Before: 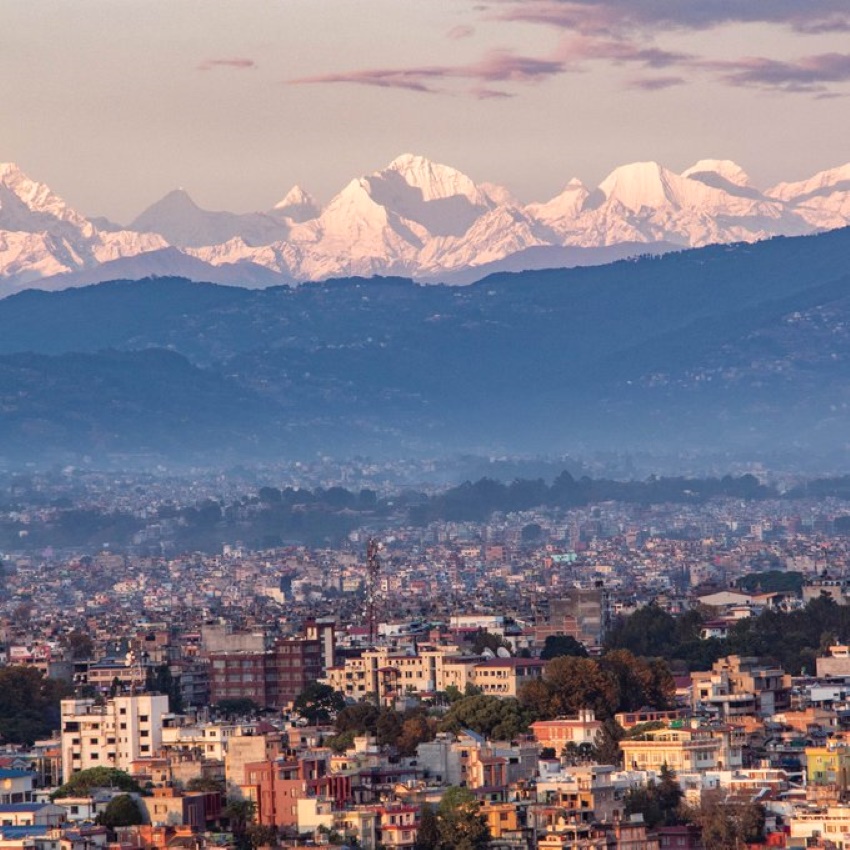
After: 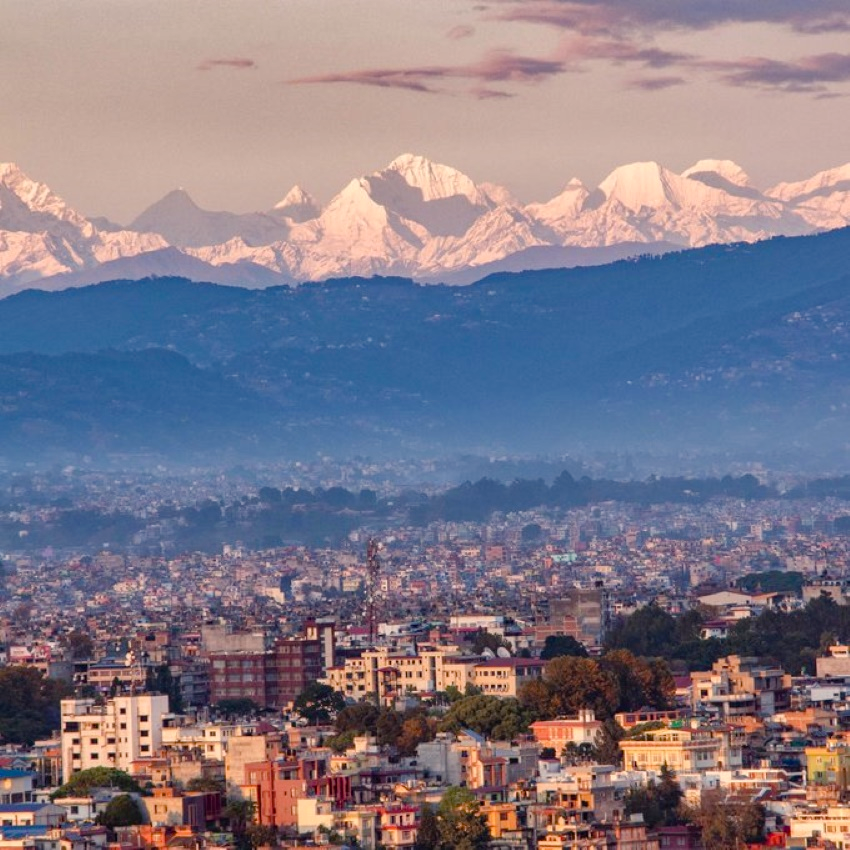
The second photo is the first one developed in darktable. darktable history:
tone equalizer: edges refinement/feathering 500, mask exposure compensation -1.57 EV, preserve details no
shadows and highlights: shadows 58.68, soften with gaussian
color balance rgb: highlights gain › chroma 1.404%, highlights gain › hue 51.61°, perceptual saturation grading › global saturation 20%, perceptual saturation grading › highlights -24.73%, perceptual saturation grading › shadows 25.915%
